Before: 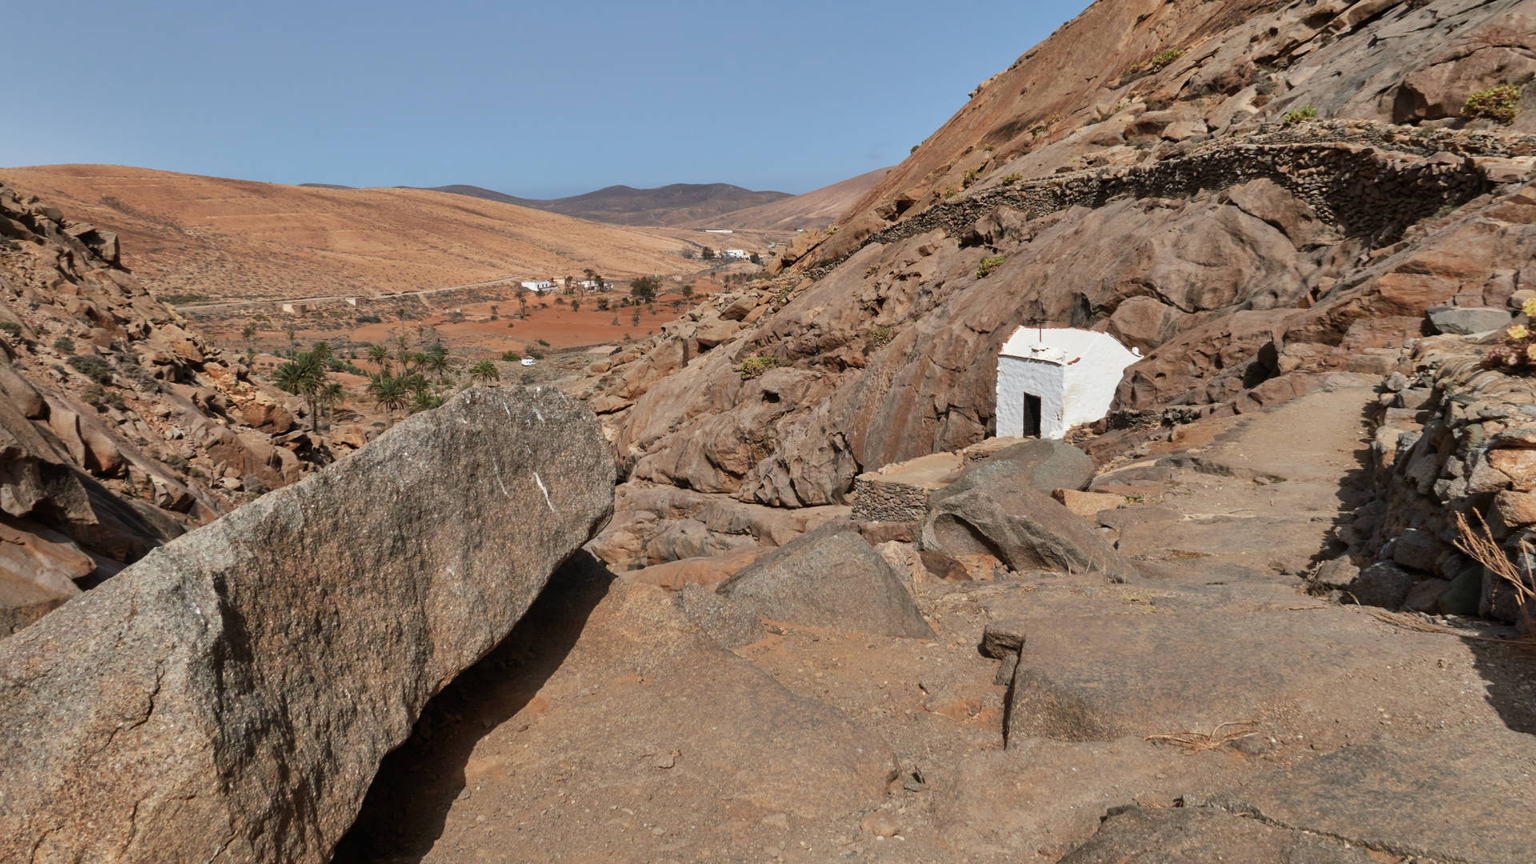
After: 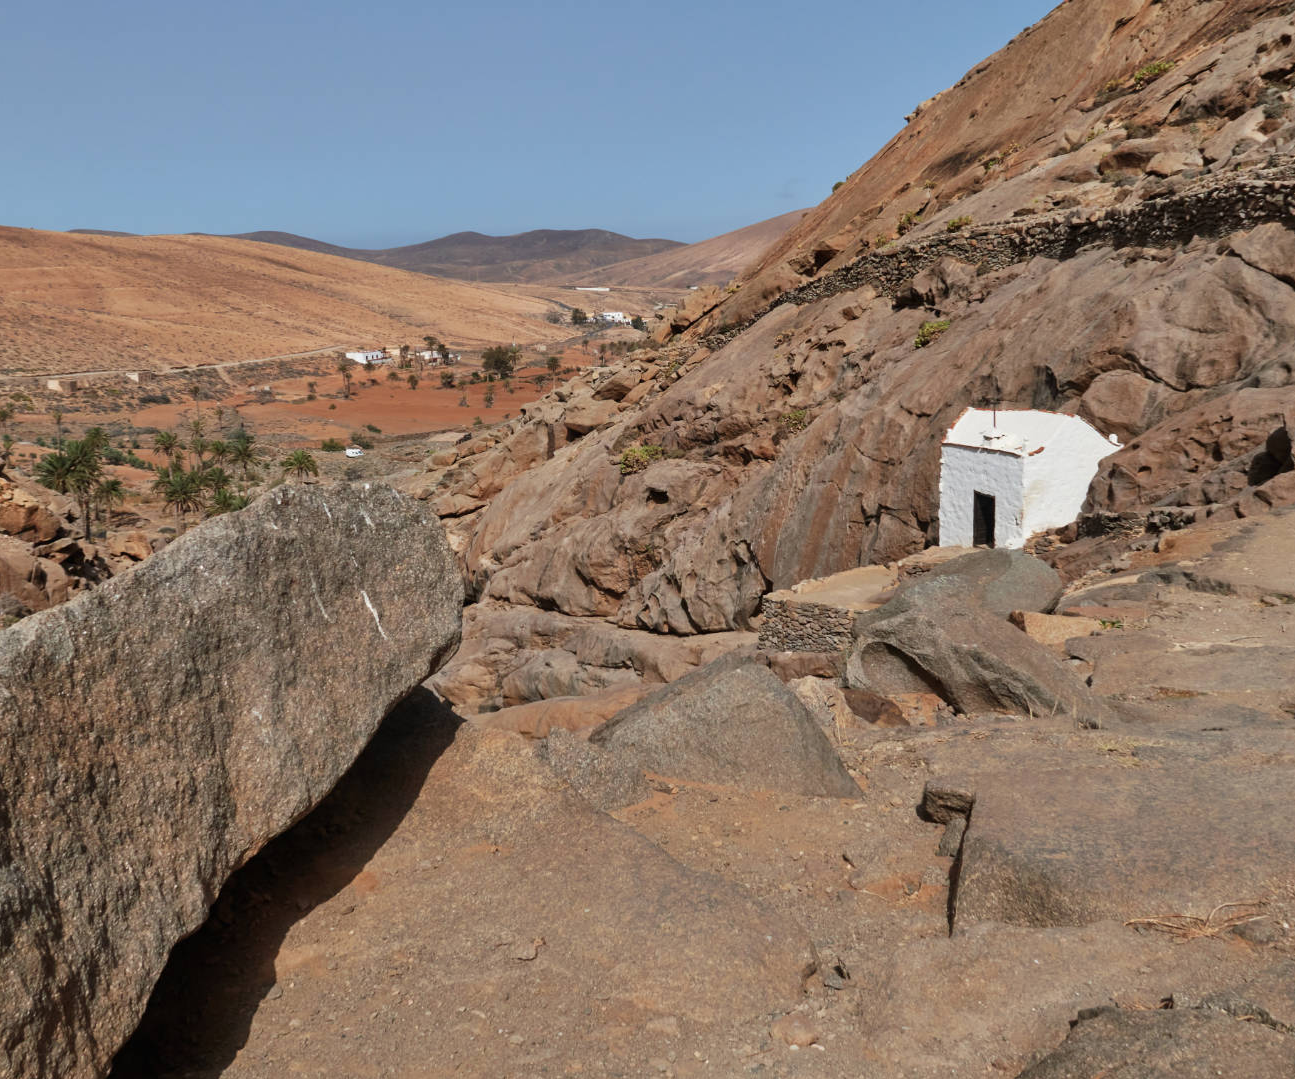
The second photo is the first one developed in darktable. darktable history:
crop and rotate: left 15.938%, right 16.614%
exposure: exposure -0.041 EV, compensate highlight preservation false
